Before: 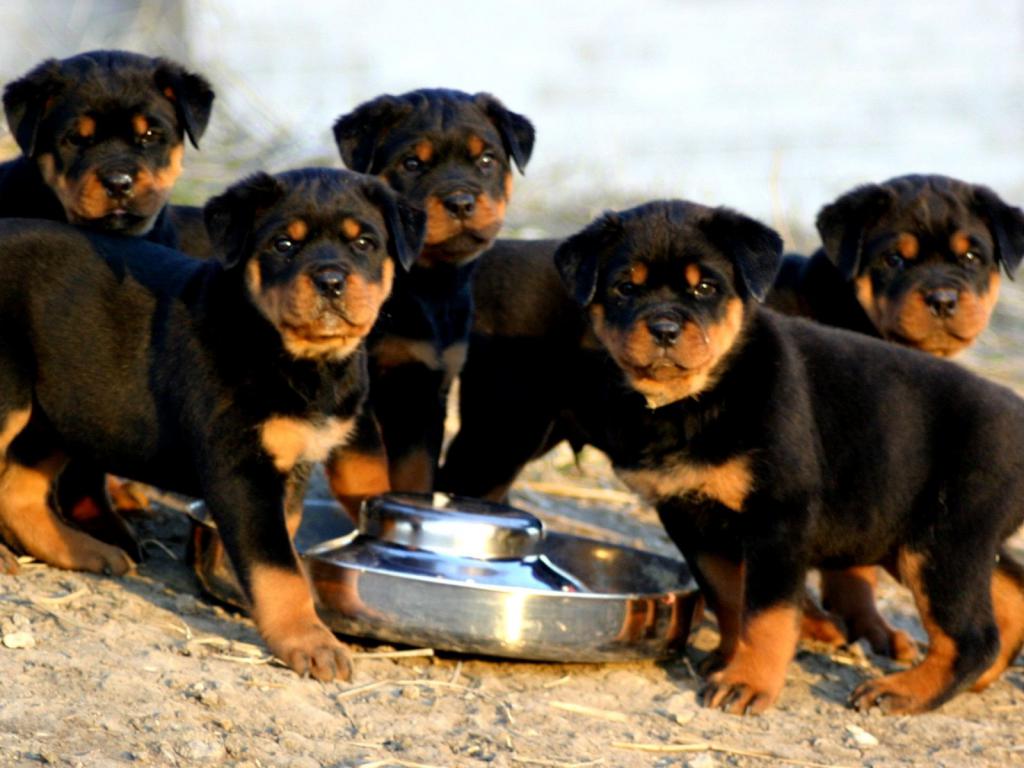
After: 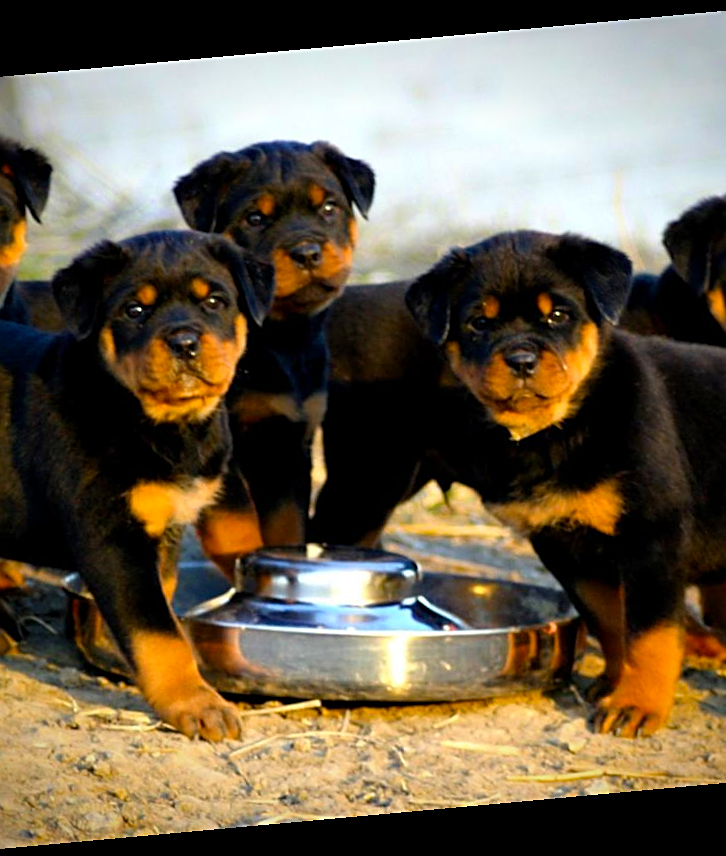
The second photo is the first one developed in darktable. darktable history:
crop and rotate: left 15.754%, right 17.579%
vignetting: fall-off start 88.53%, fall-off radius 44.2%, saturation 0.376, width/height ratio 1.161
color balance rgb: perceptual saturation grading › global saturation 20%, global vibrance 20%
sharpen: on, module defaults
rotate and perspective: rotation -5.2°, automatic cropping off
